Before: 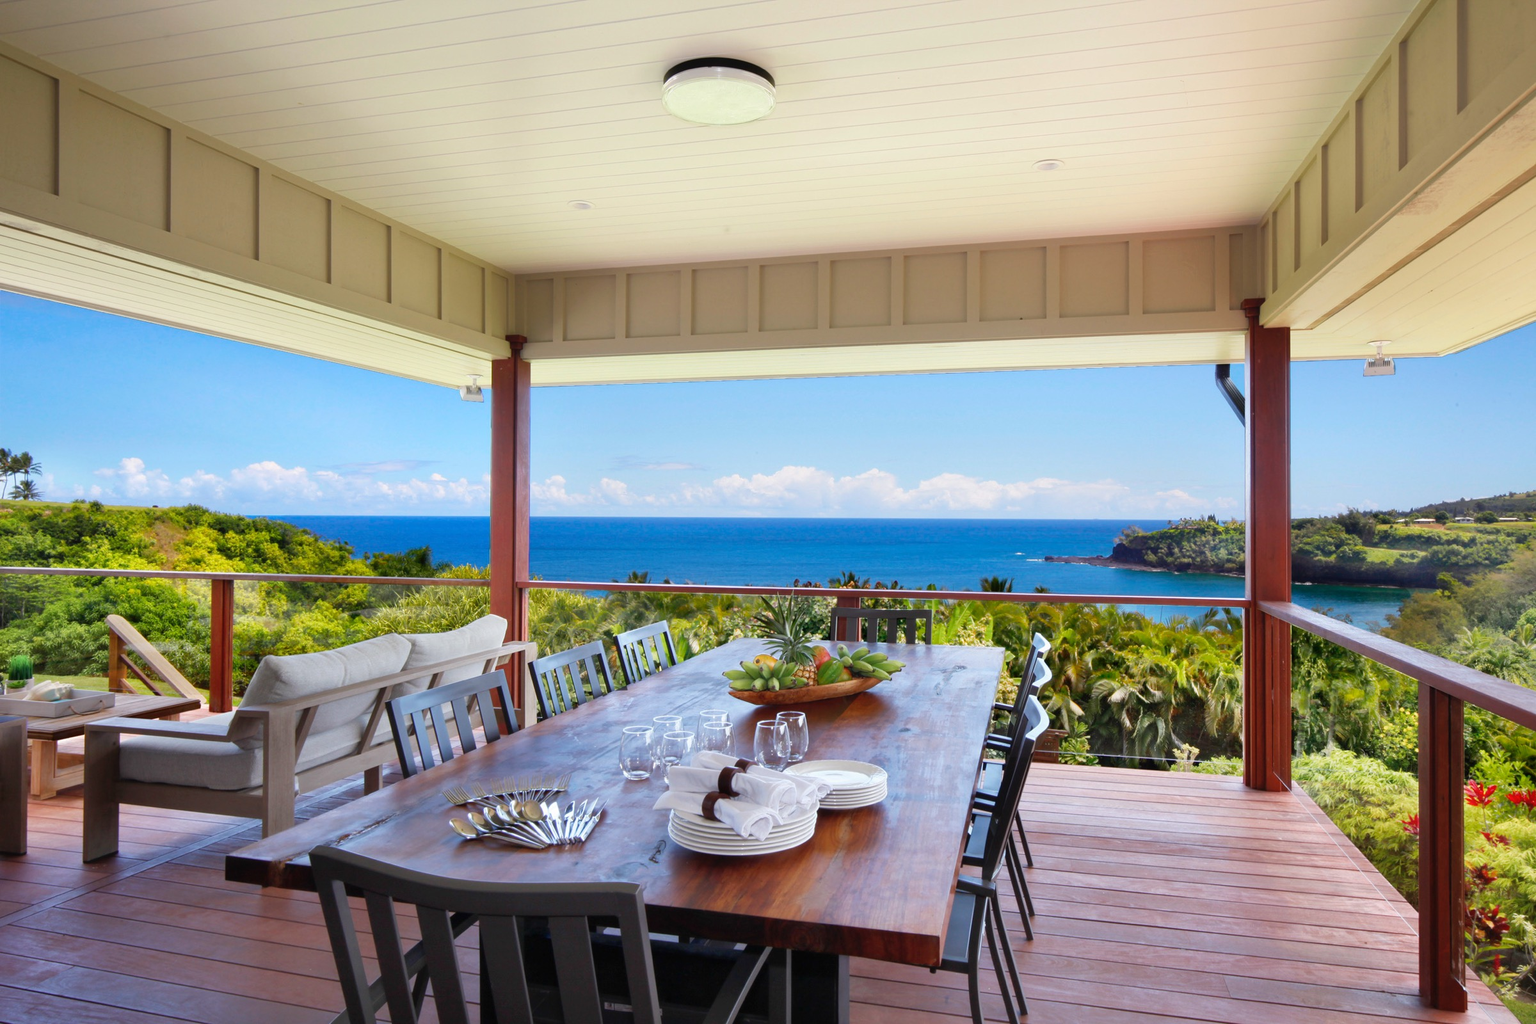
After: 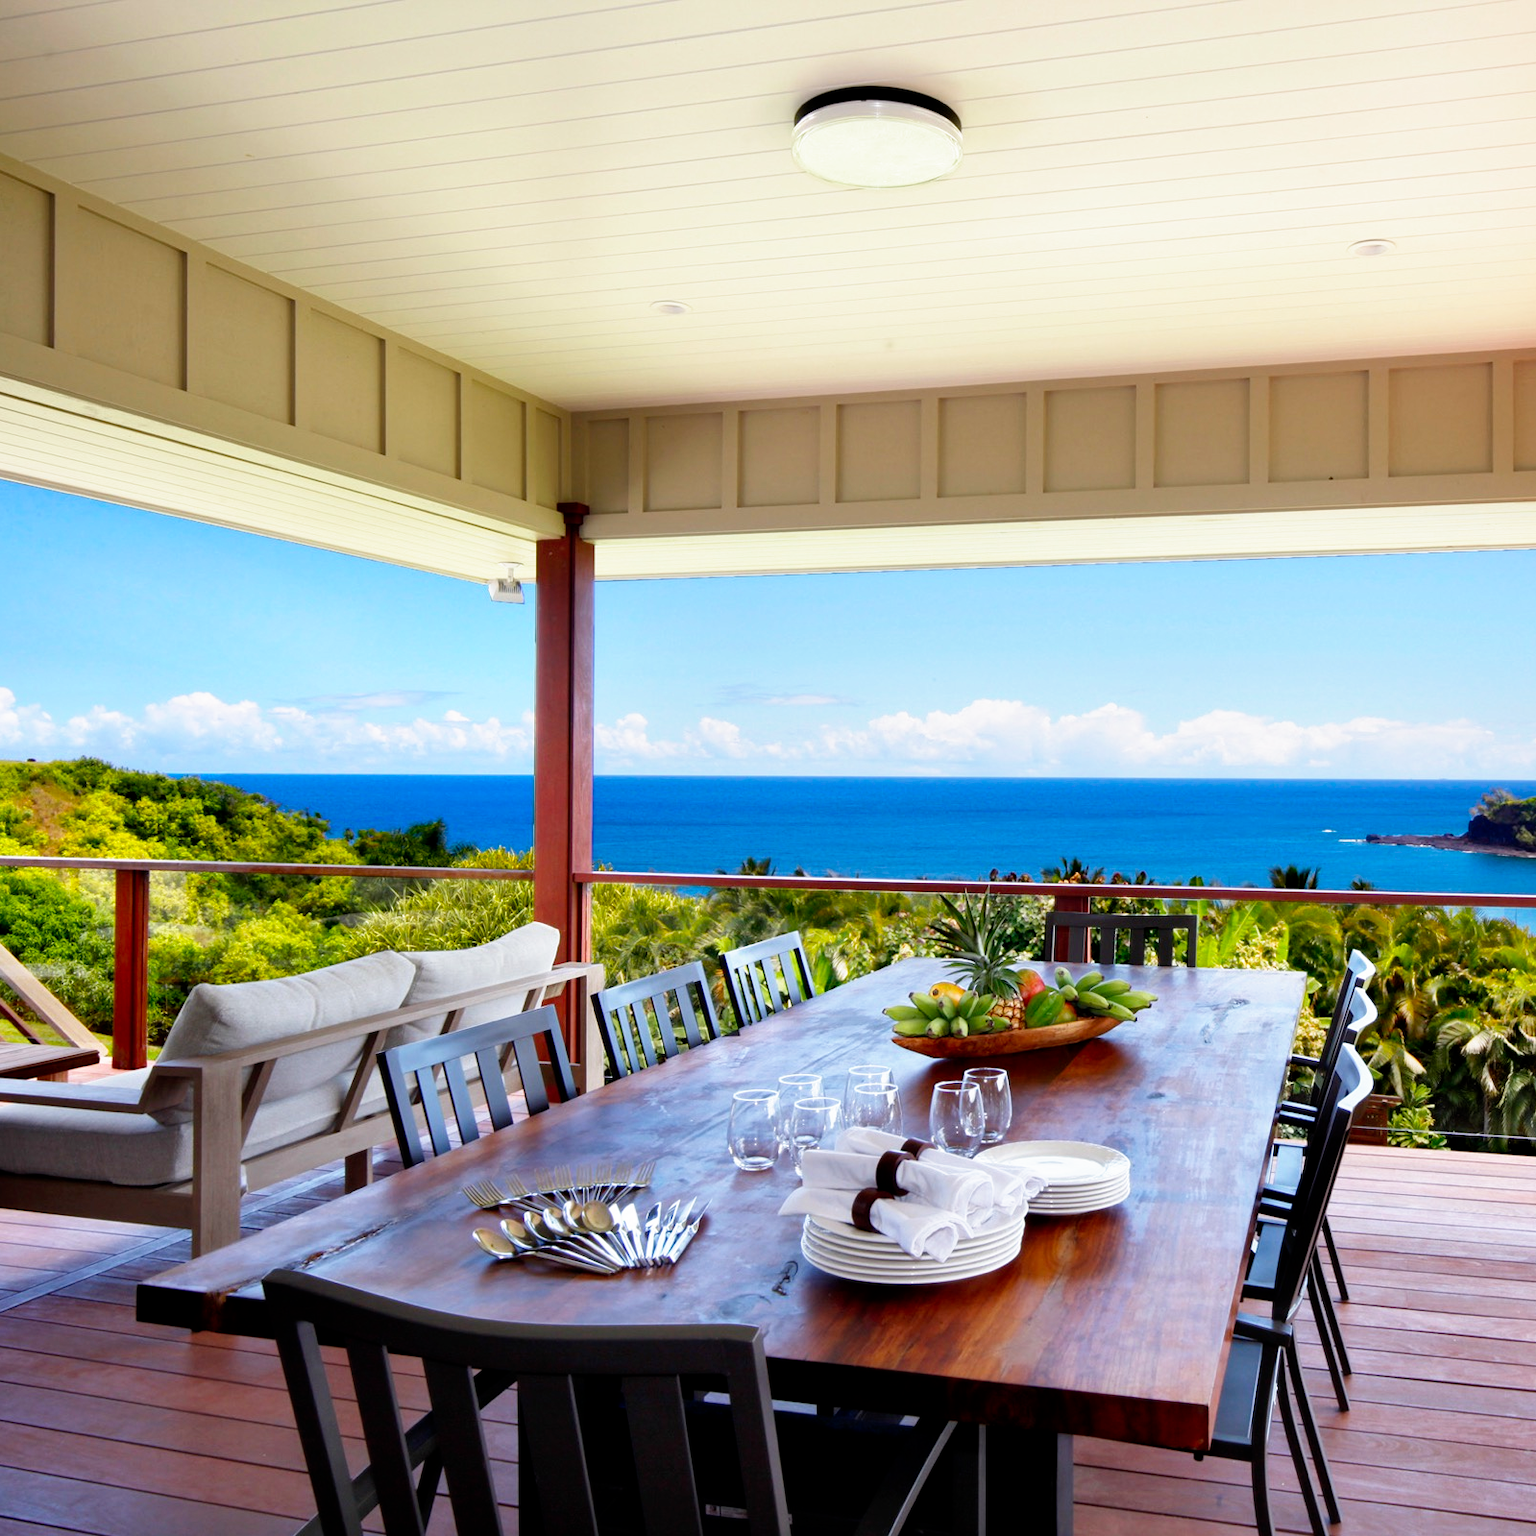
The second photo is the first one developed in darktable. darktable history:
filmic rgb: black relative exposure -8.7 EV, white relative exposure 2.7 EV, threshold 3 EV, target black luminance 0%, hardness 6.25, latitude 76.53%, contrast 1.326, shadows ↔ highlights balance -0.349%, preserve chrominance no, color science v4 (2020), enable highlight reconstruction true
crop and rotate: left 8.786%, right 24.548%
